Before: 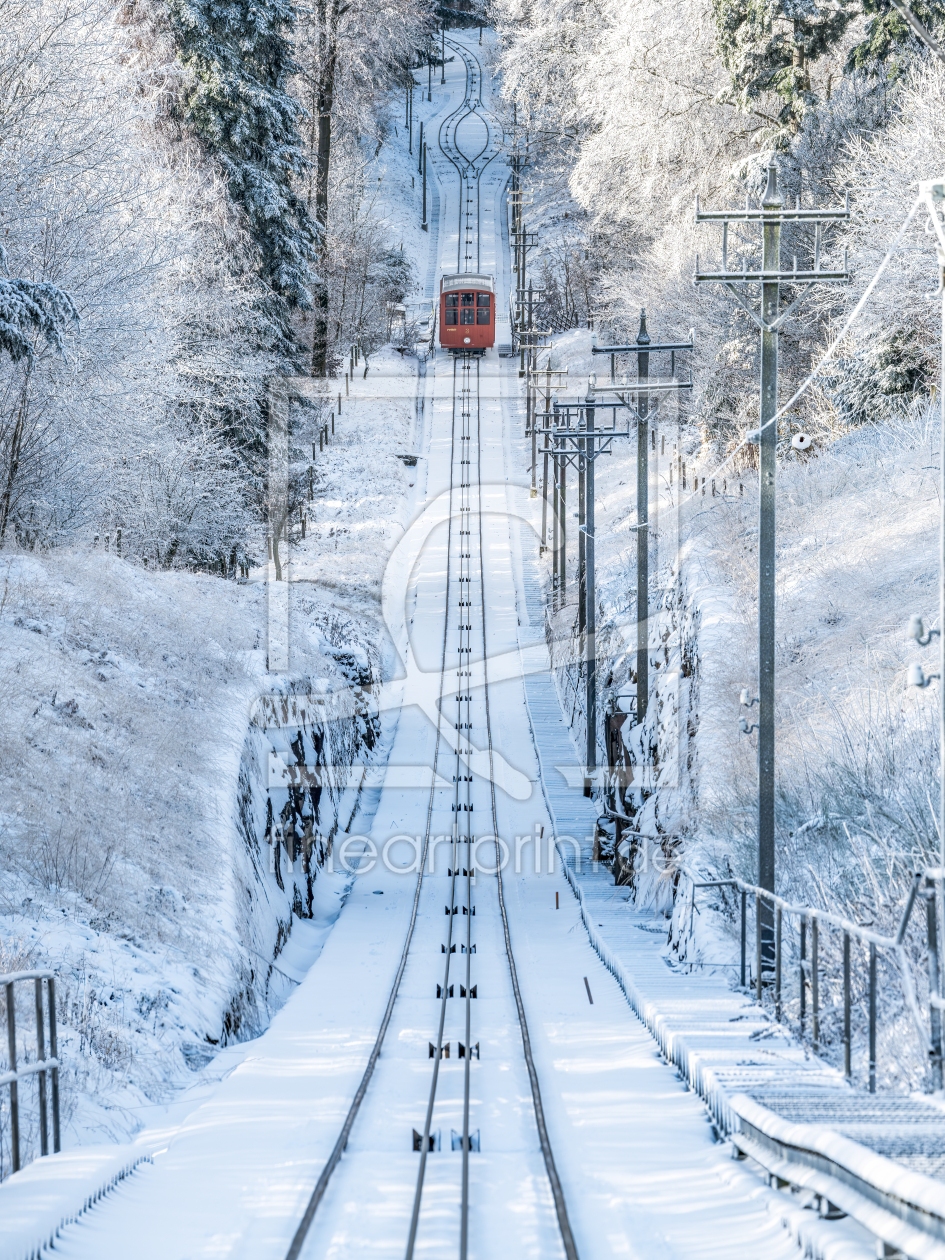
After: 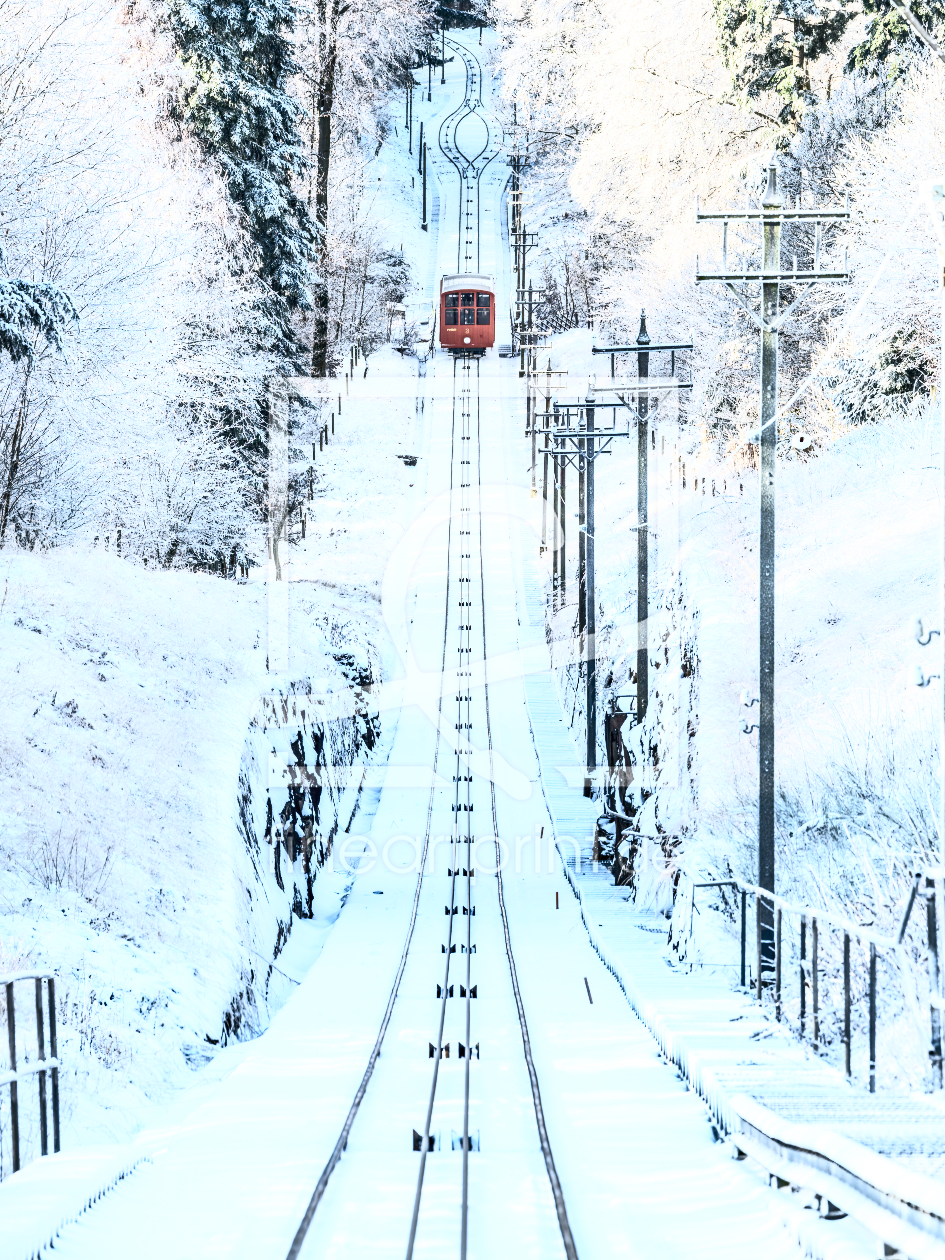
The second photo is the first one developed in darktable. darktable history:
contrast brightness saturation: contrast 0.611, brightness 0.345, saturation 0.149
